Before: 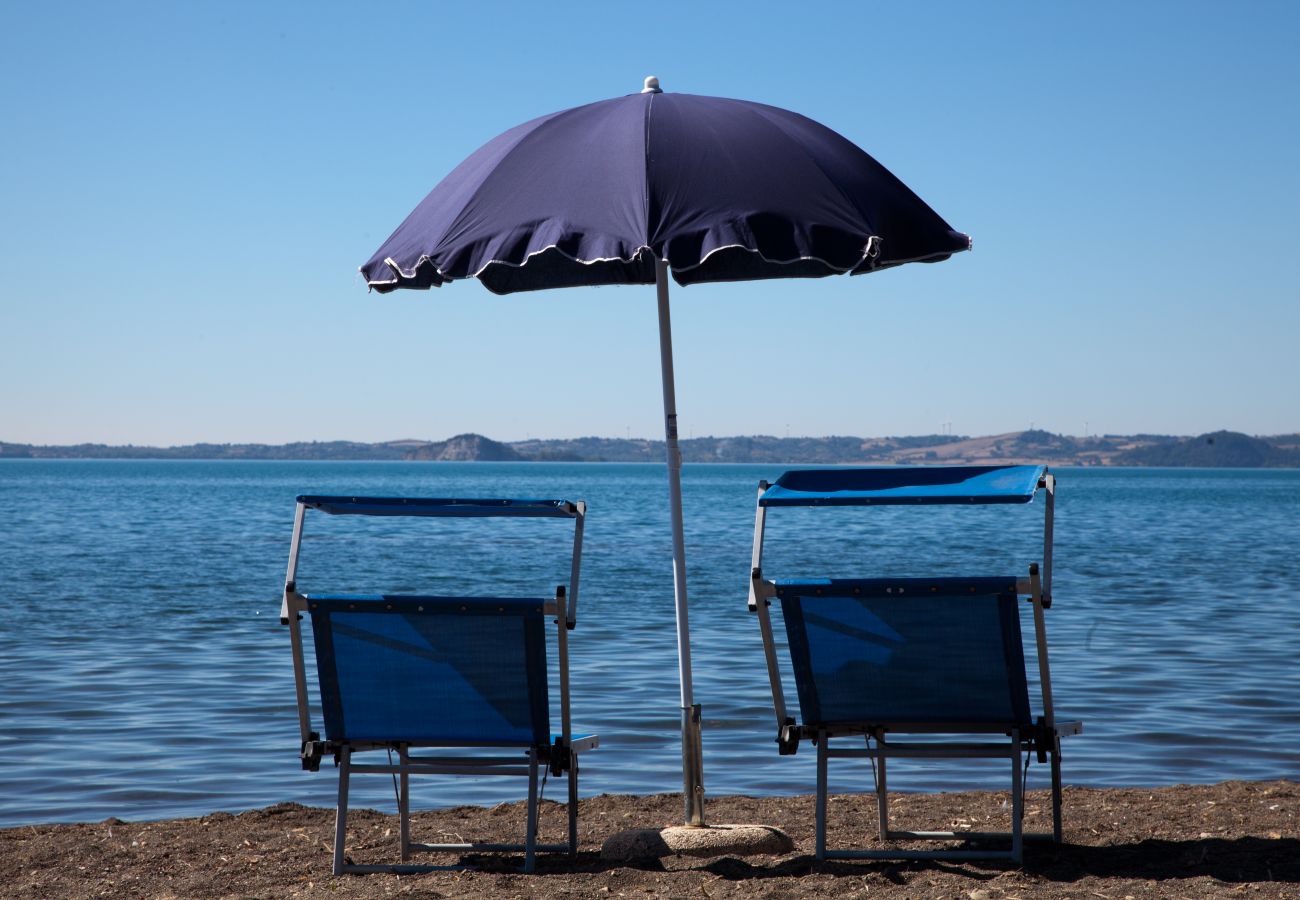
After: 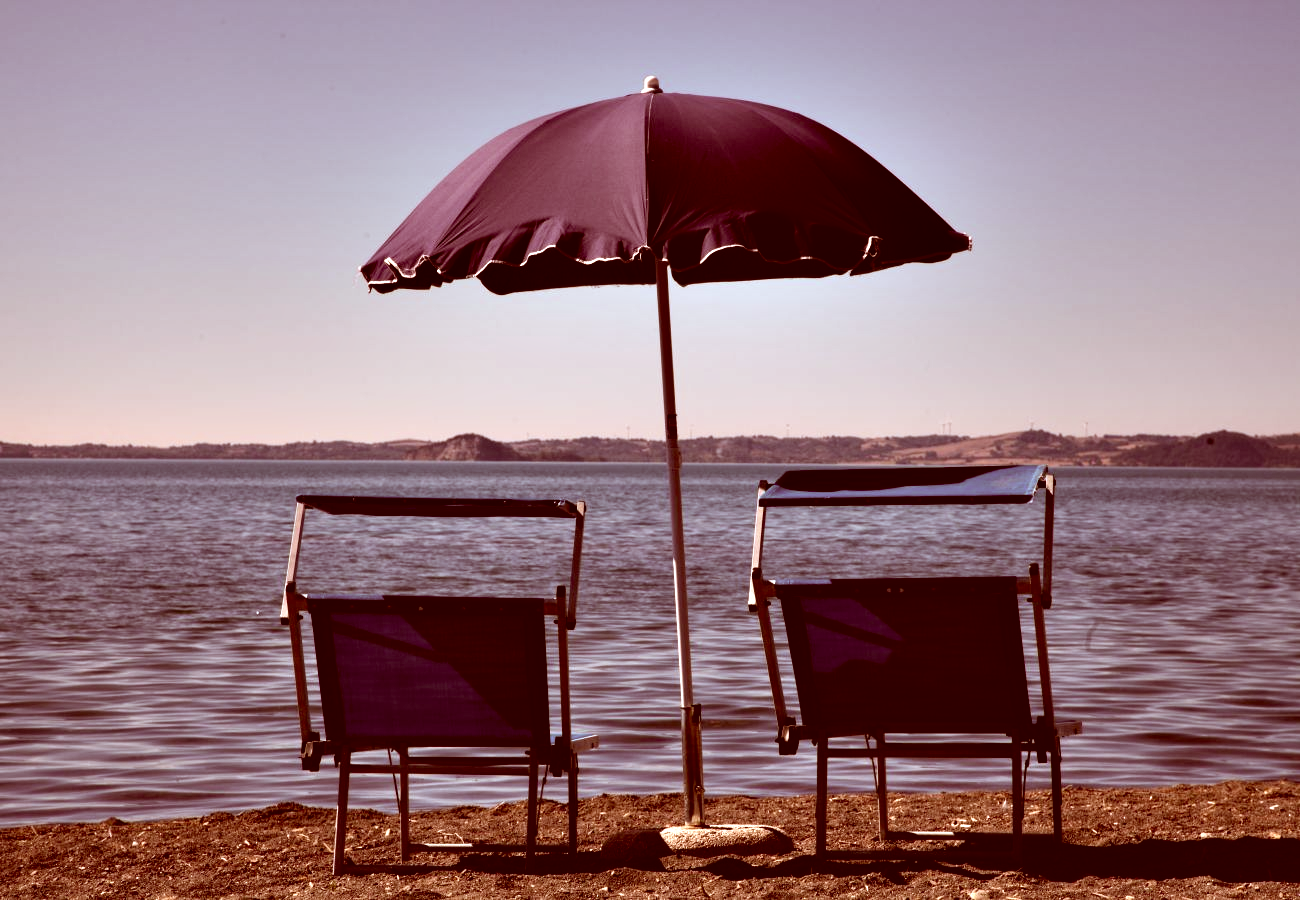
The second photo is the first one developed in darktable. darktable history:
color correction: highlights a* 9.02, highlights b* 8.92, shadows a* 39.24, shadows b* 39.81, saturation 0.816
contrast equalizer: octaves 7, y [[0.6 ×6], [0.55 ×6], [0 ×6], [0 ×6], [0 ×6]]
